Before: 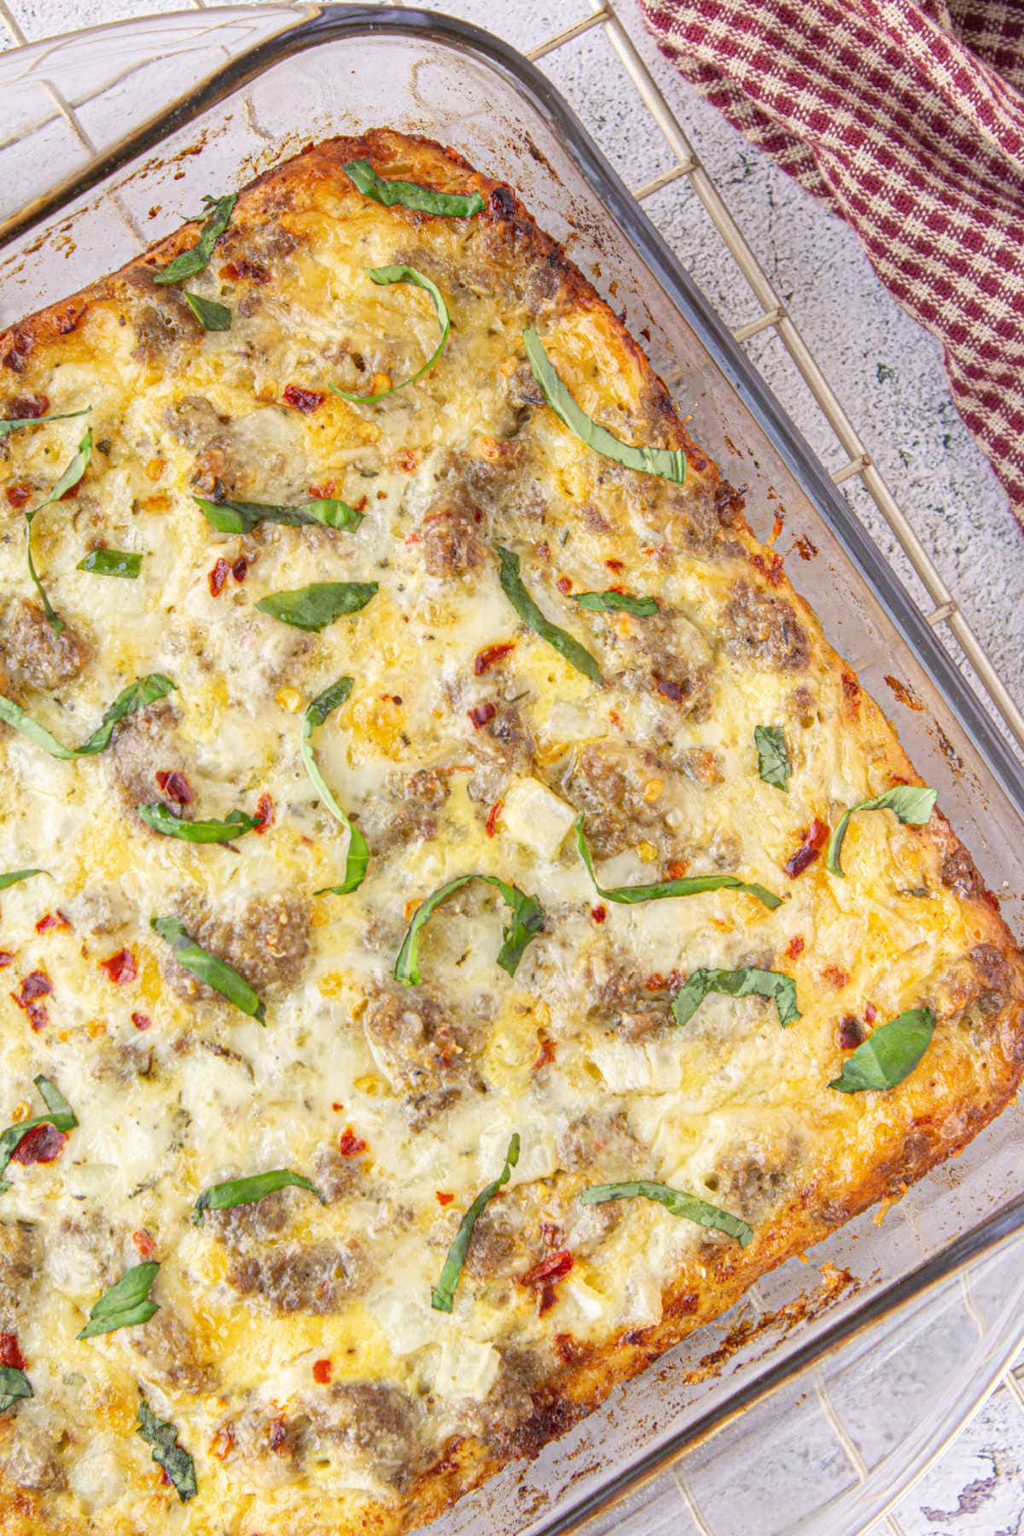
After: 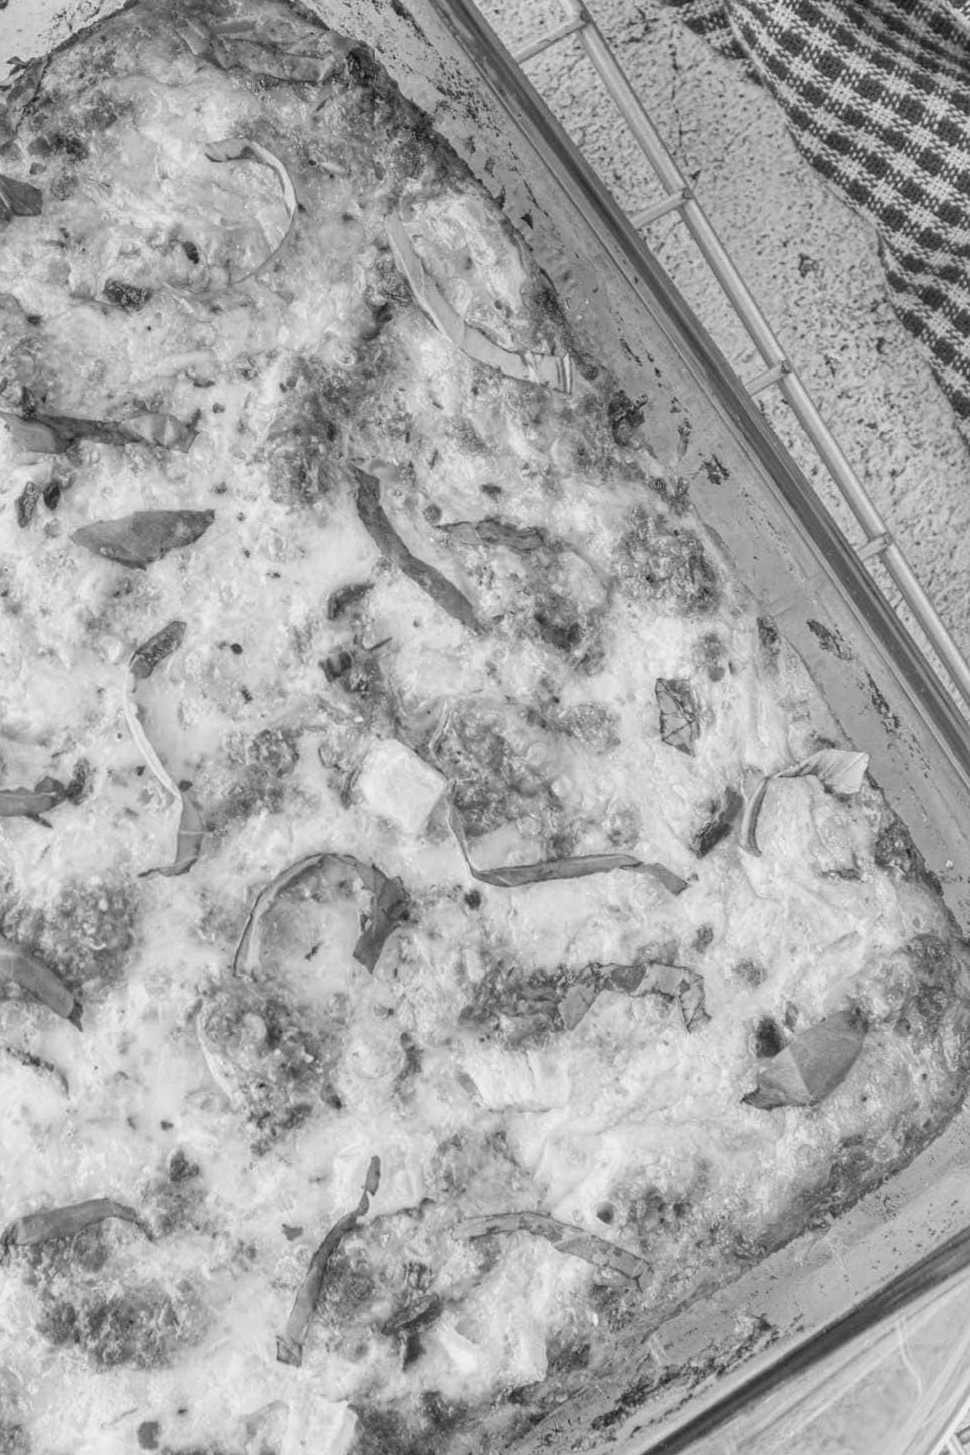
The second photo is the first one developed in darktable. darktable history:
crop: left 19.159%, top 9.58%, bottom 9.58%
monochrome: a -74.22, b 78.2
